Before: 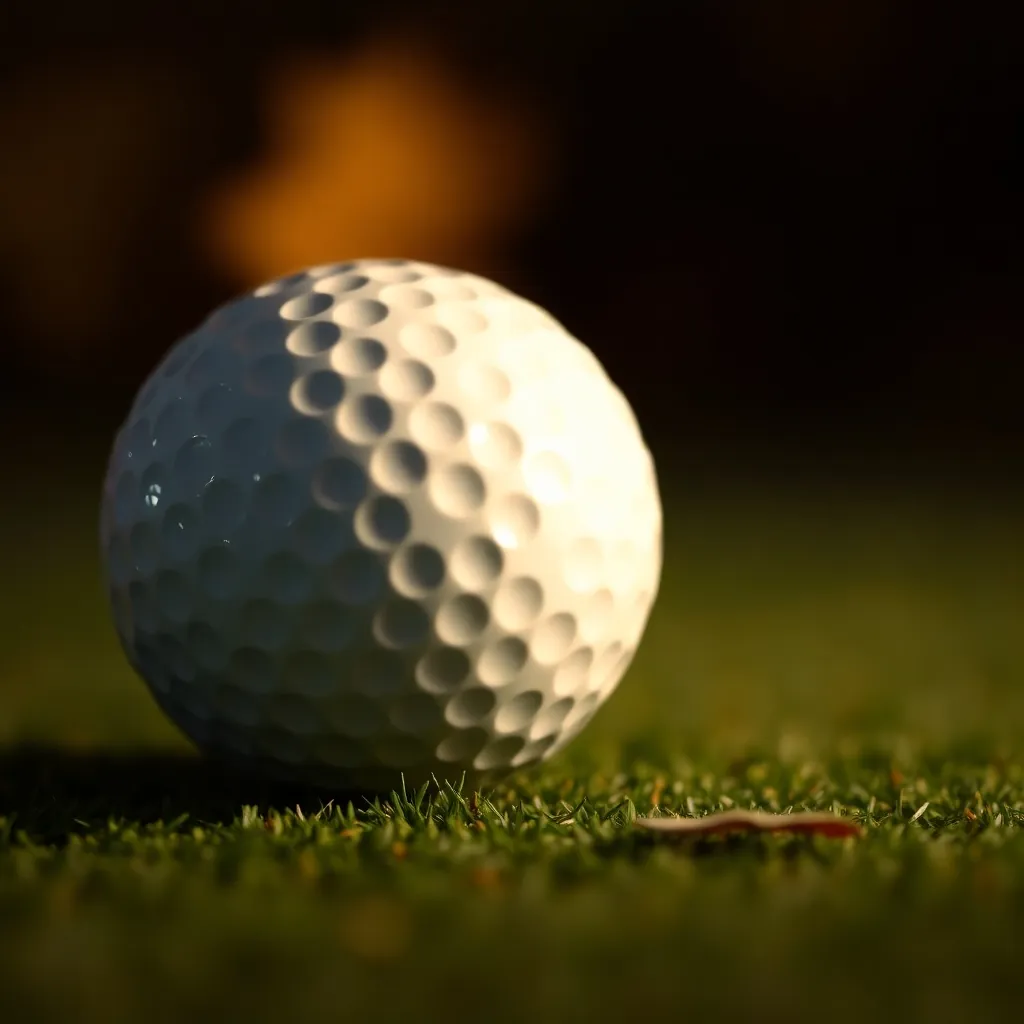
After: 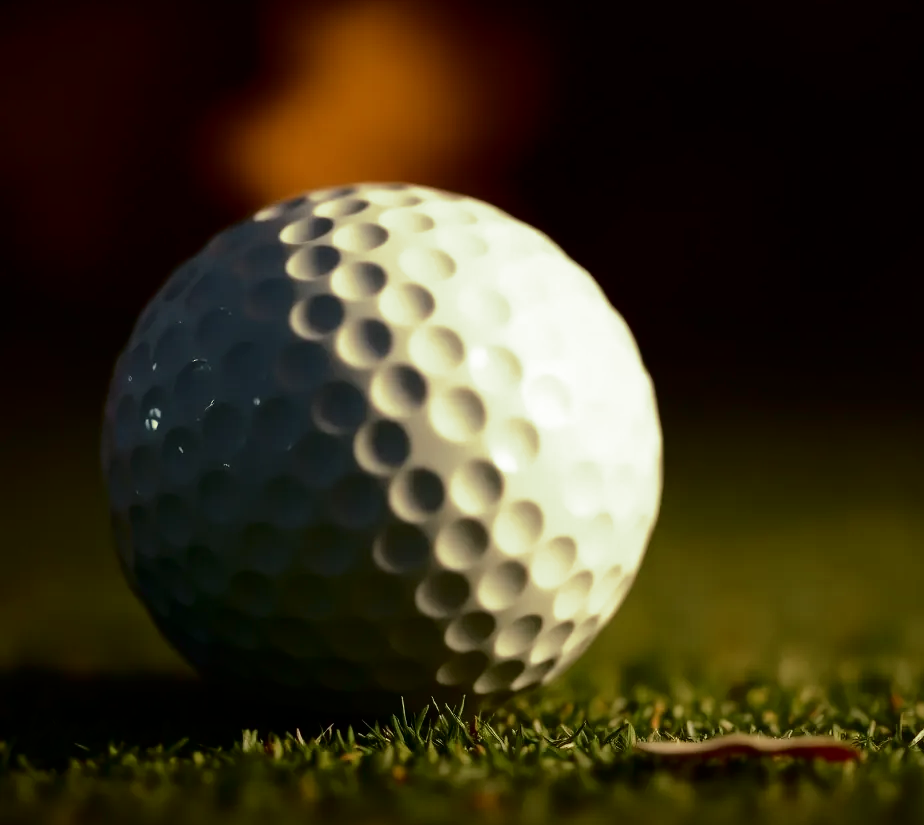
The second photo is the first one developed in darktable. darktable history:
fill light: exposure -2 EV, width 8.6
split-toning: shadows › hue 290.82°, shadows › saturation 0.34, highlights › saturation 0.38, balance 0, compress 50%
crop: top 7.49%, right 9.717%, bottom 11.943%
